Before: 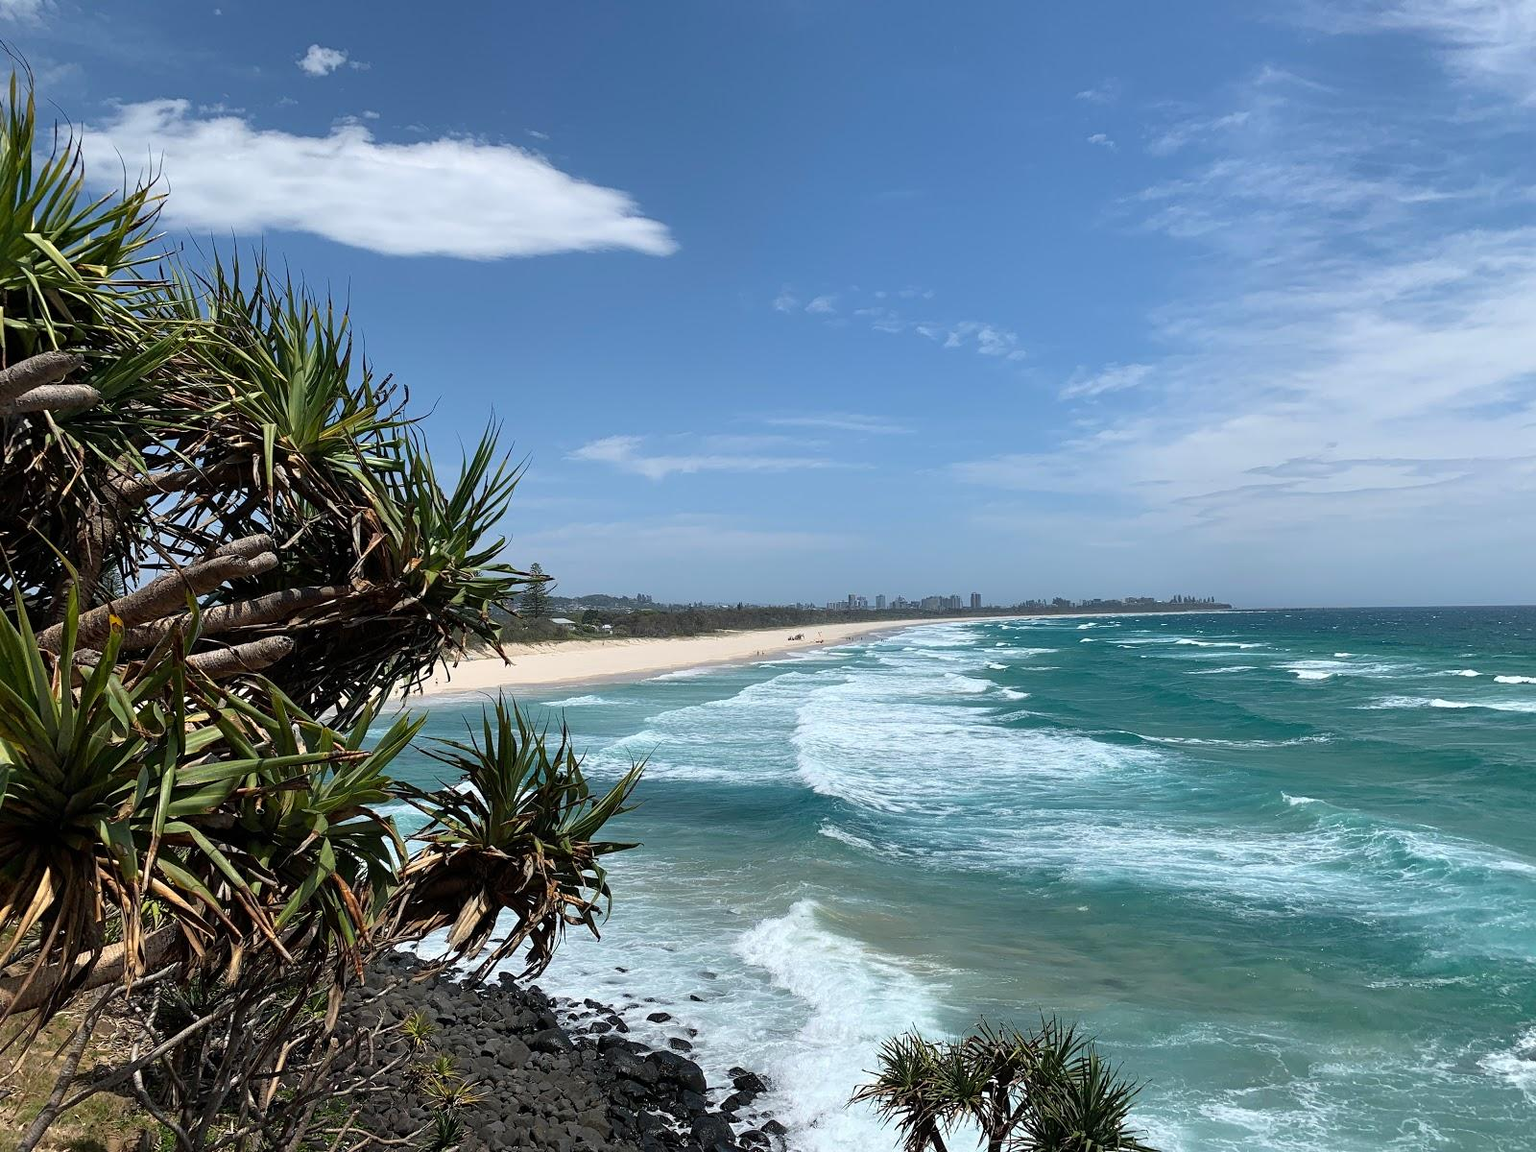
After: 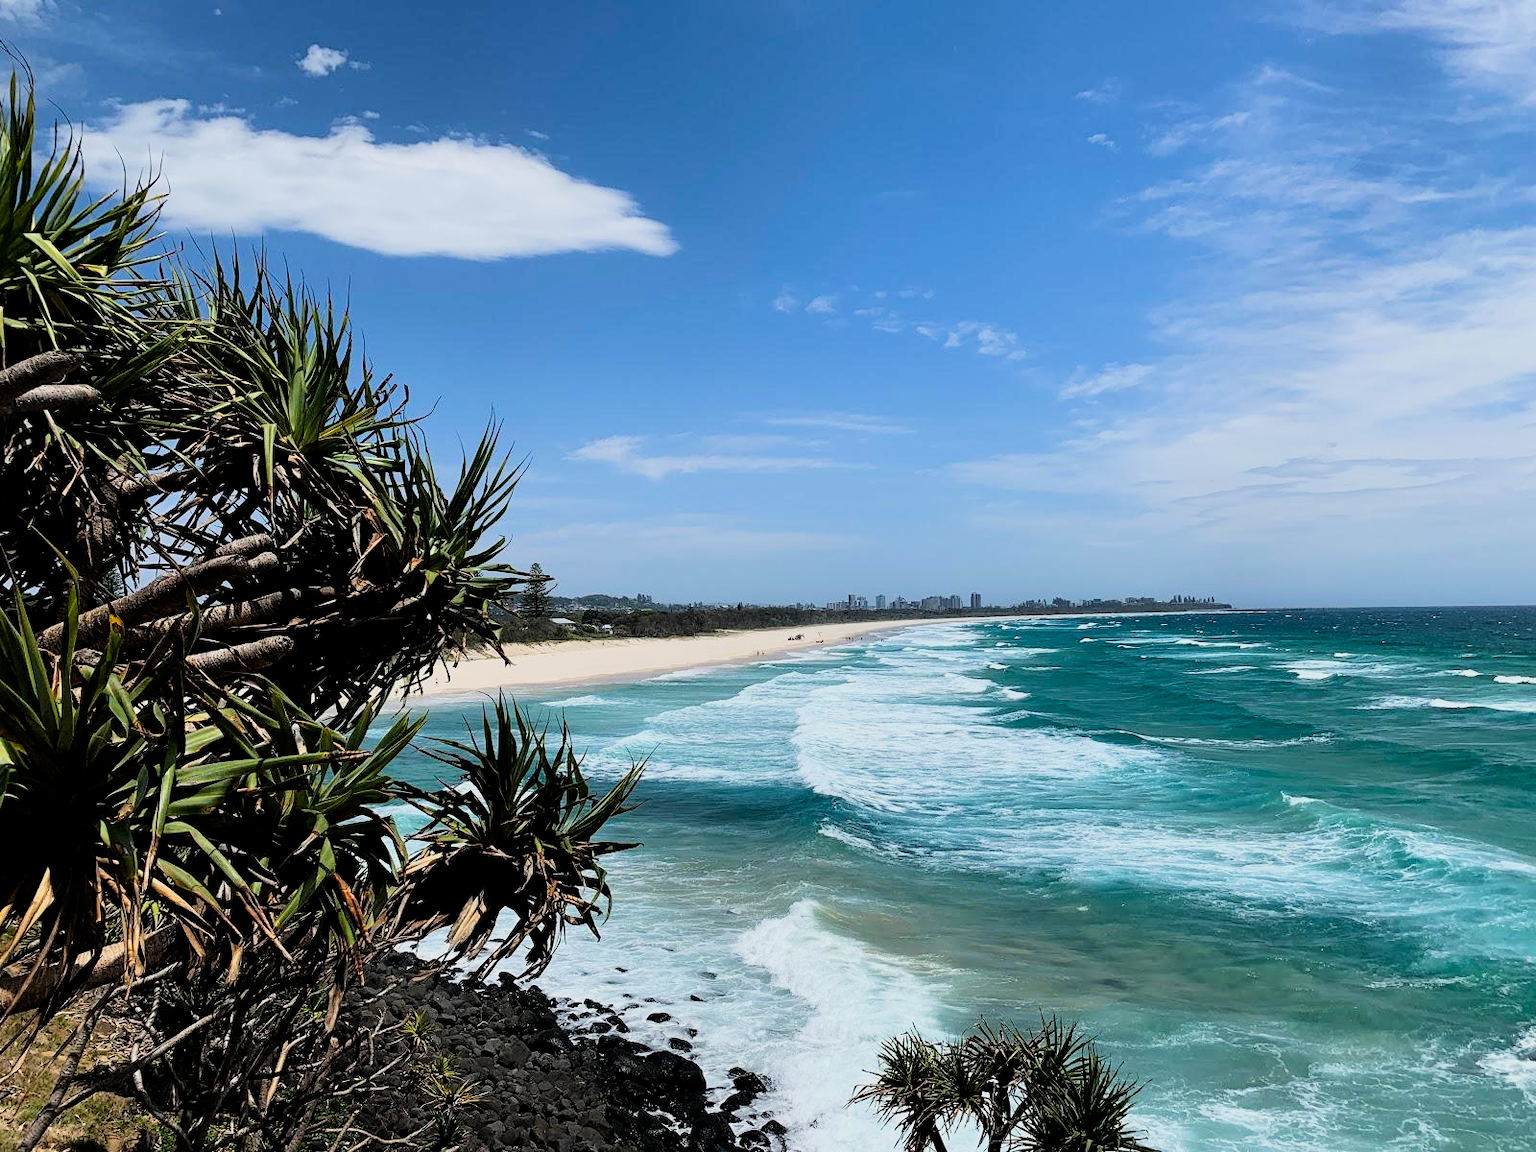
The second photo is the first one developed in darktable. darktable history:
contrast brightness saturation: contrast 0.088, saturation 0.282
filmic rgb: black relative exposure -5.07 EV, white relative exposure 3.95 EV, threshold 5.97 EV, hardness 2.9, contrast 1.403, highlights saturation mix -29.7%, enable highlight reconstruction true
